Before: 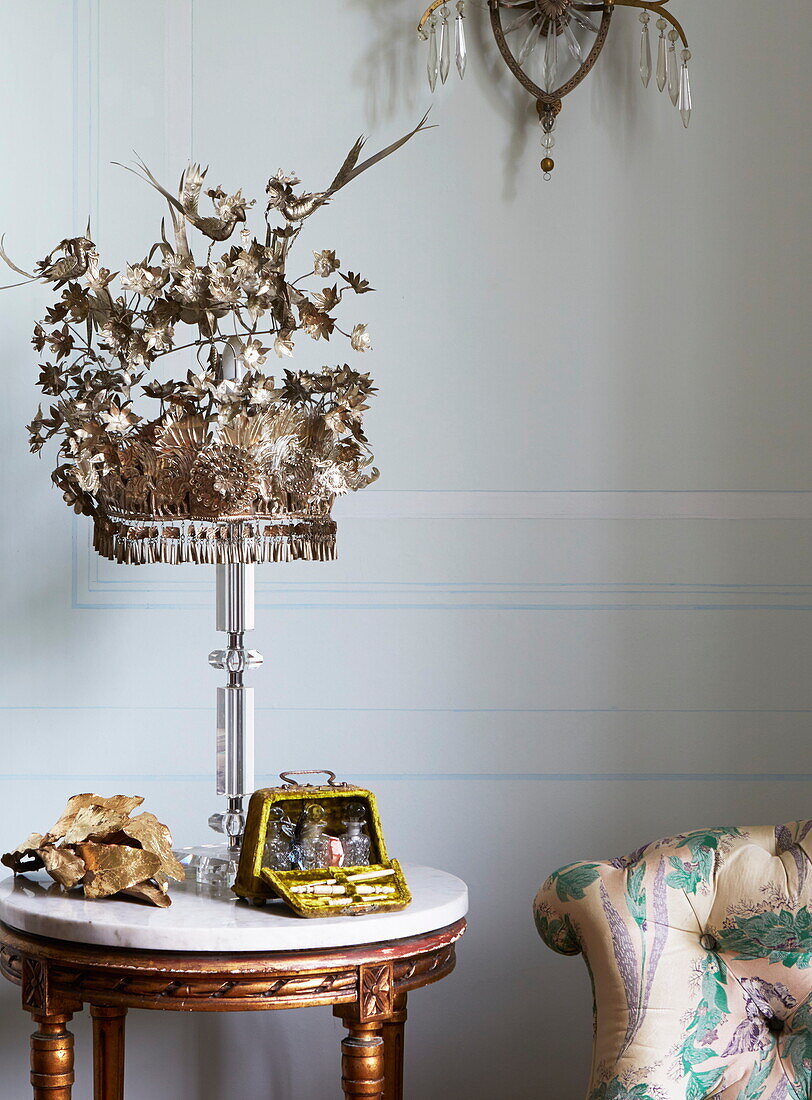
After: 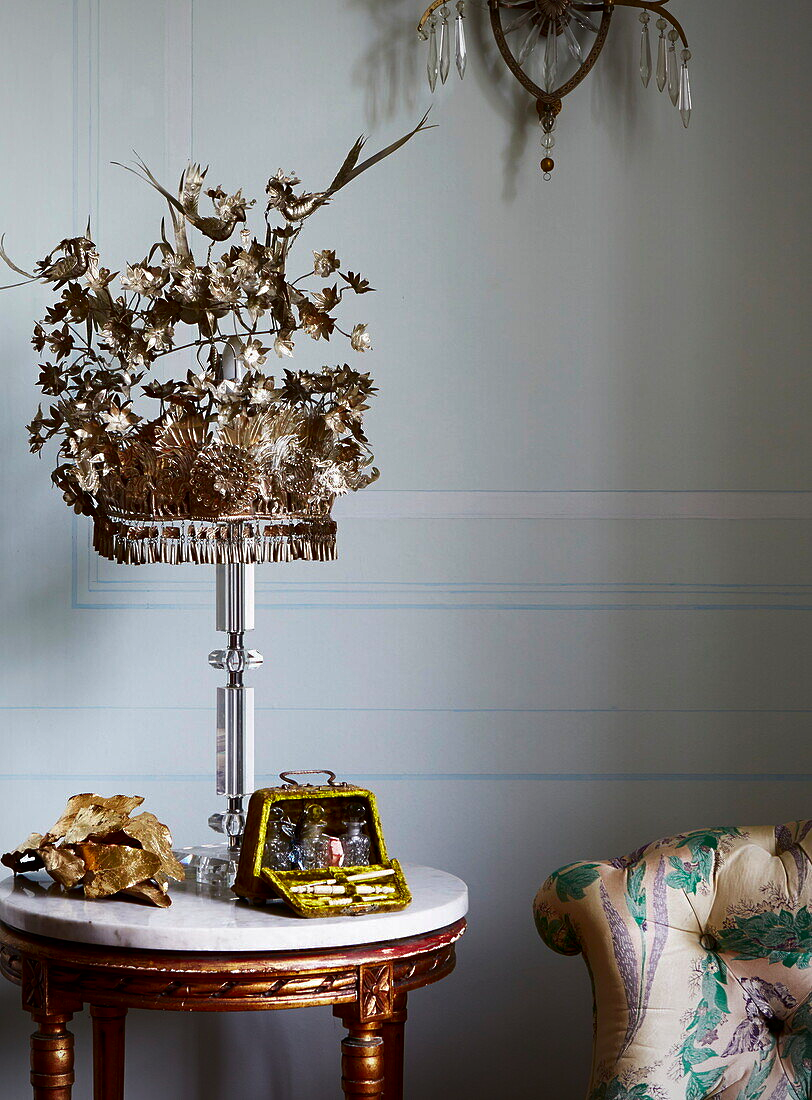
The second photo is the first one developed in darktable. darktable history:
contrast brightness saturation: brightness -0.254, saturation 0.201
vignetting: brightness -0.404, saturation -0.306
sharpen: radius 5.342, amount 0.317, threshold 26.594
